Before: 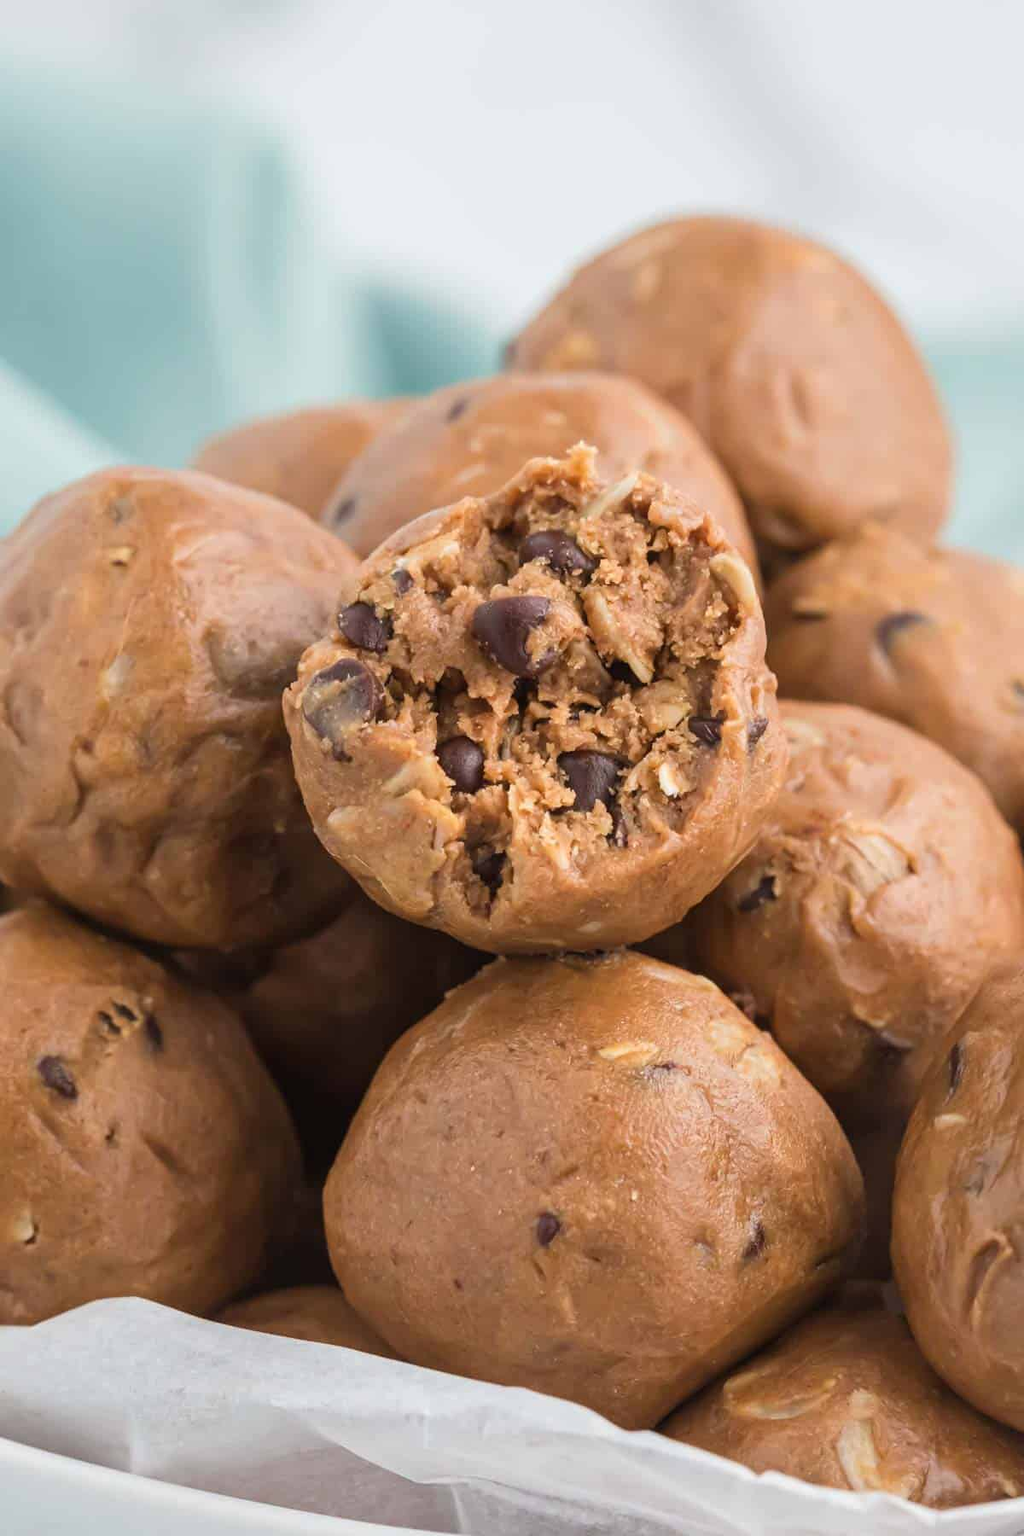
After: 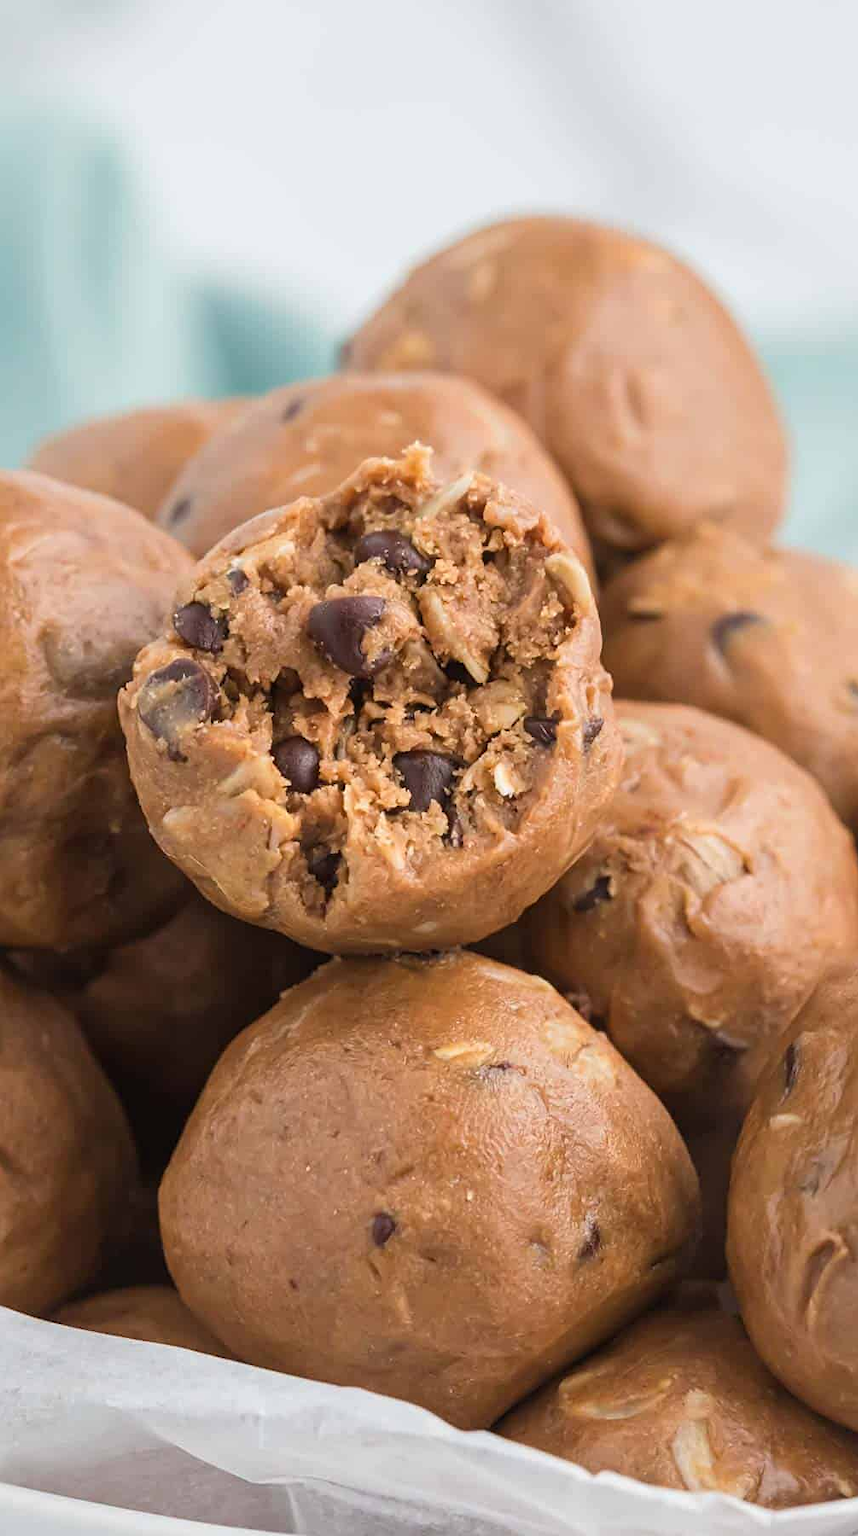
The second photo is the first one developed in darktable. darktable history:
crop: left 16.145%
sharpen: amount 0.2
